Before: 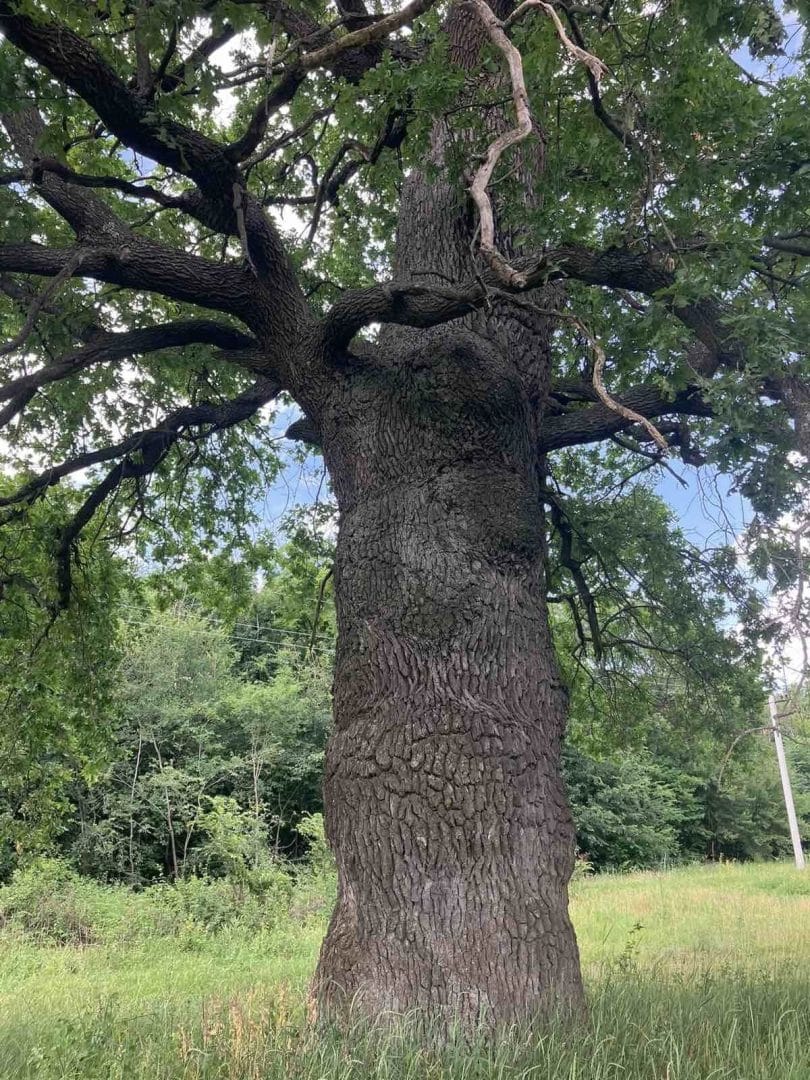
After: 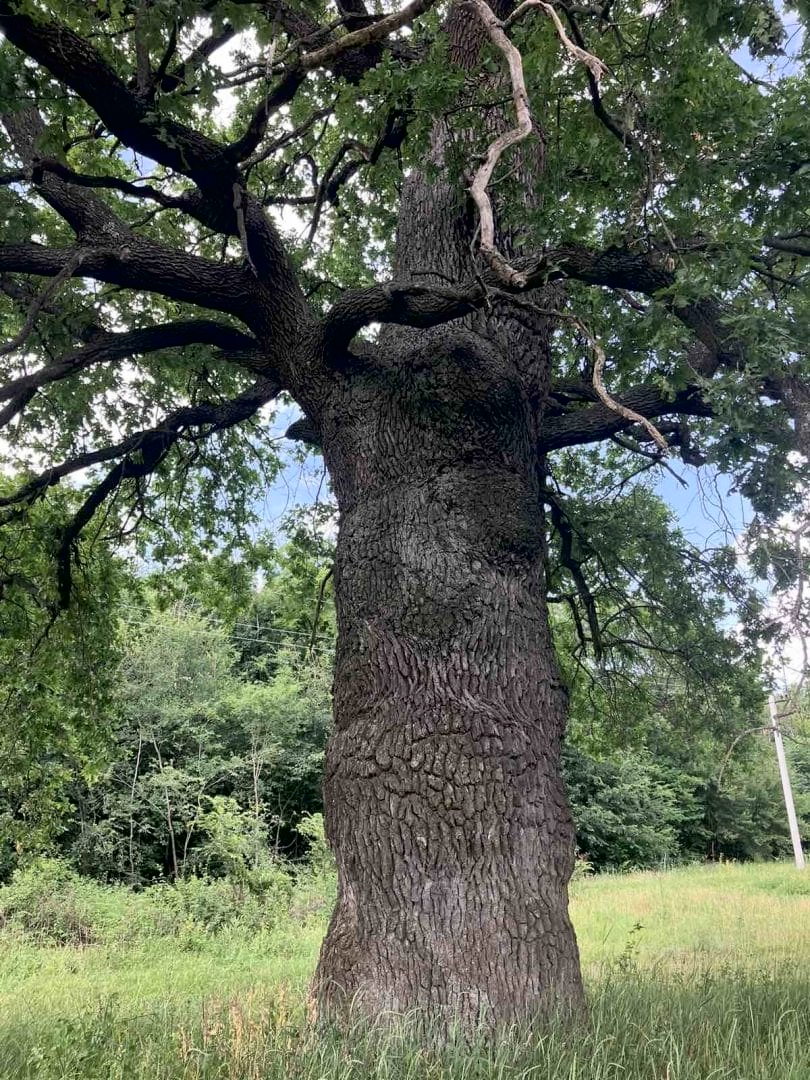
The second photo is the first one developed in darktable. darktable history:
tone curve: curves: ch0 [(0, 0) (0.118, 0.034) (0.182, 0.124) (0.265, 0.214) (0.504, 0.508) (0.783, 0.825) (1, 1)], color space Lab, independent channels, preserve colors none
shadows and highlights: shadows 30.62, highlights -62.43, soften with gaussian
